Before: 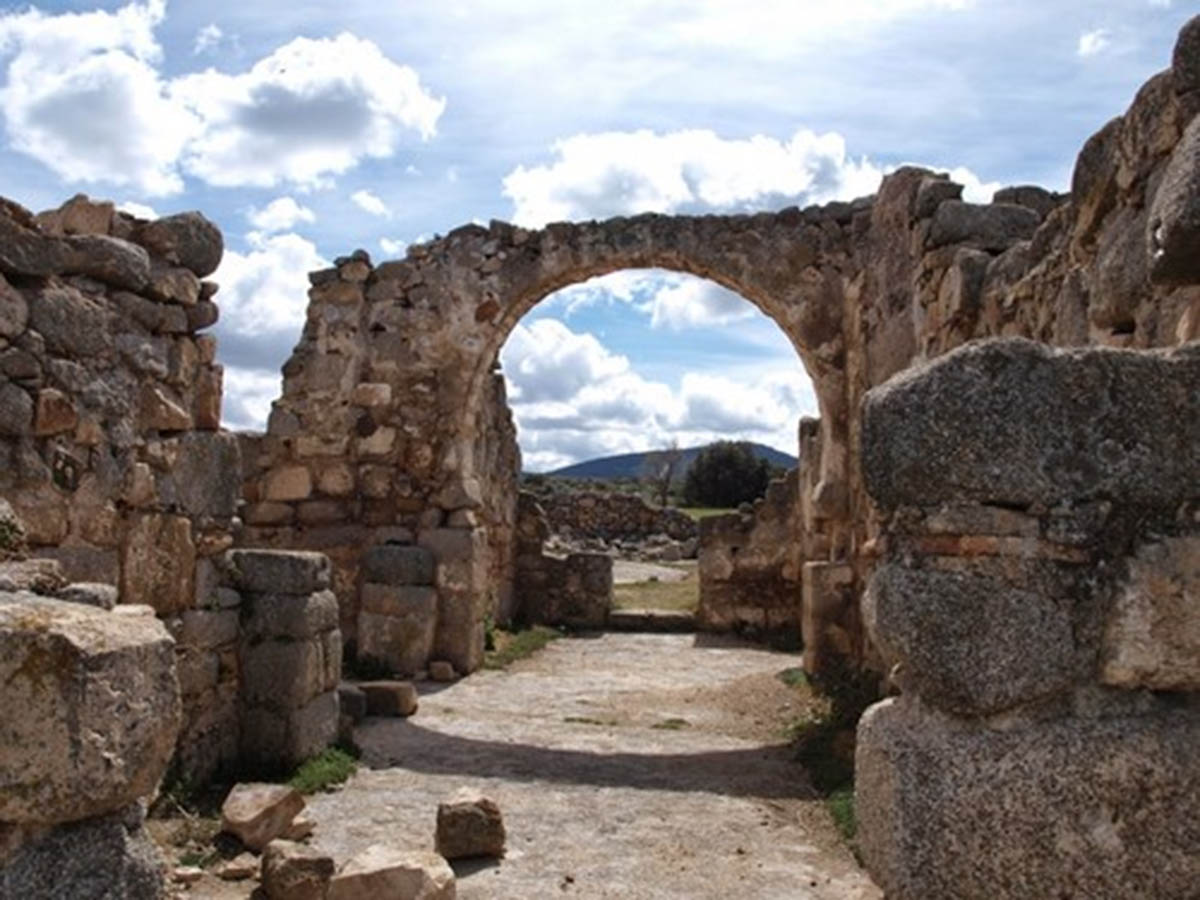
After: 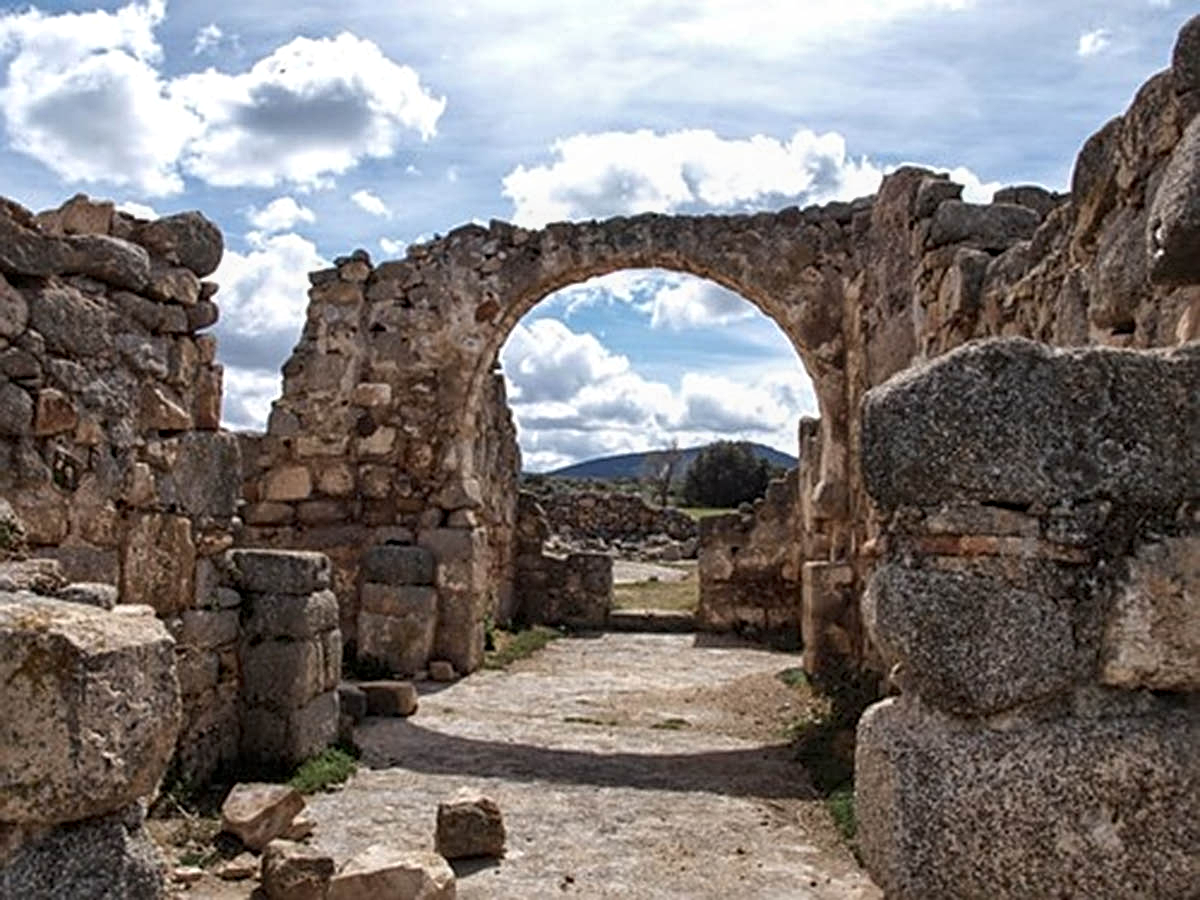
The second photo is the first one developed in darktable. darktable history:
local contrast: on, module defaults
shadows and highlights: shadows 29.61, highlights -30.47, low approximation 0.01, soften with gaussian
sharpen: radius 3.119
